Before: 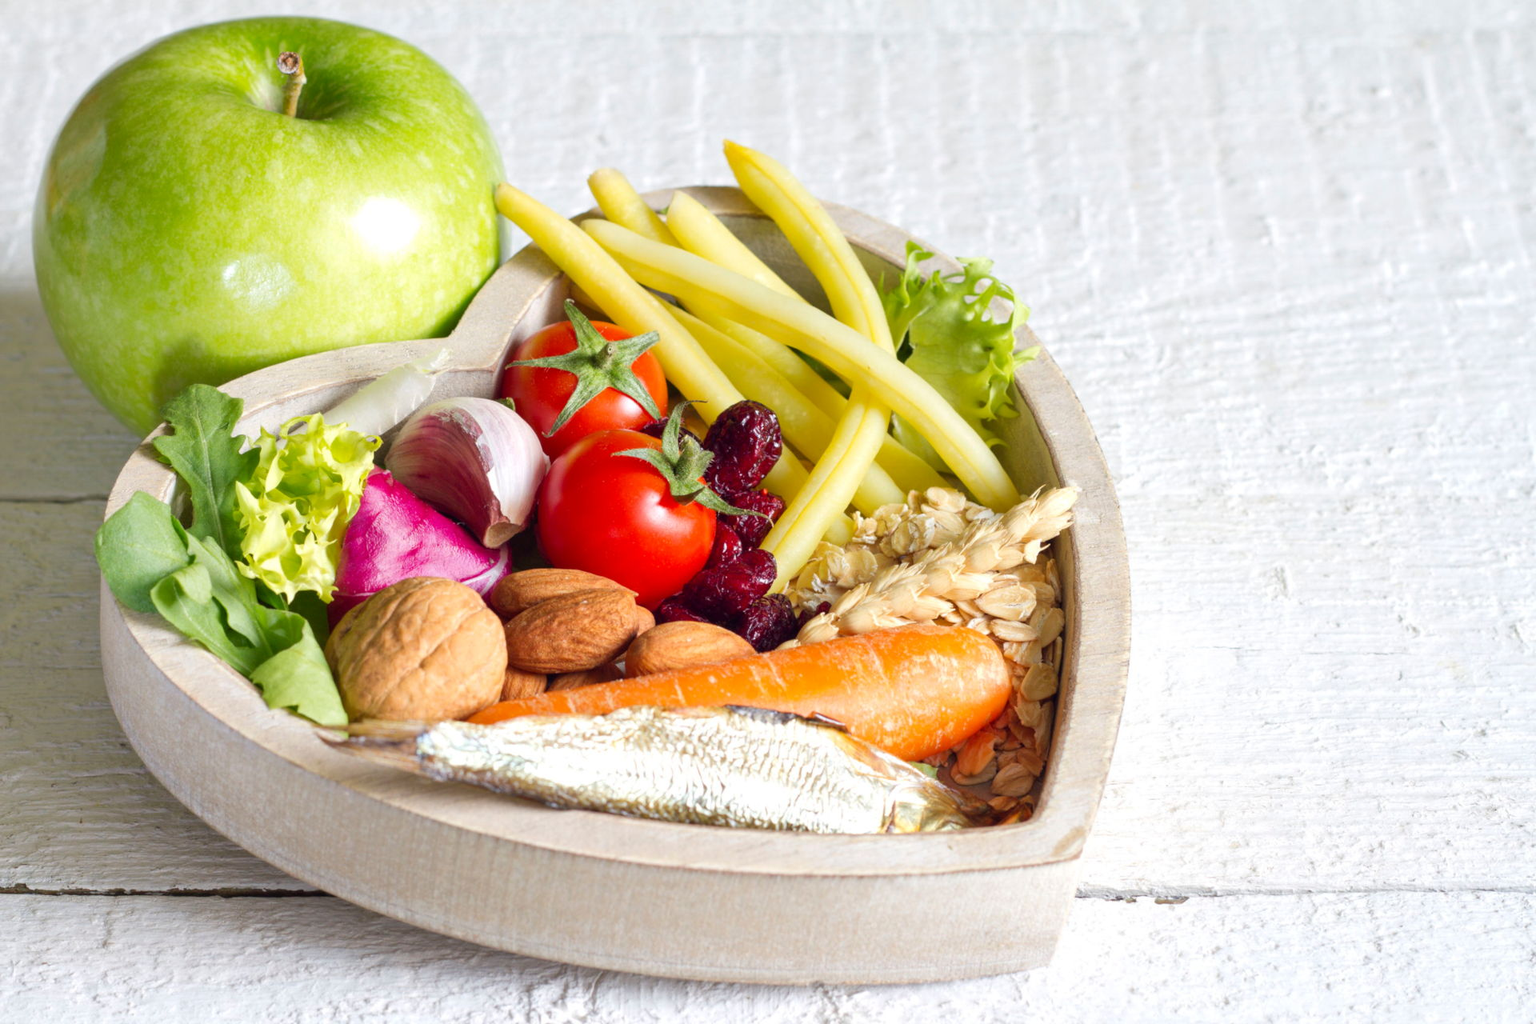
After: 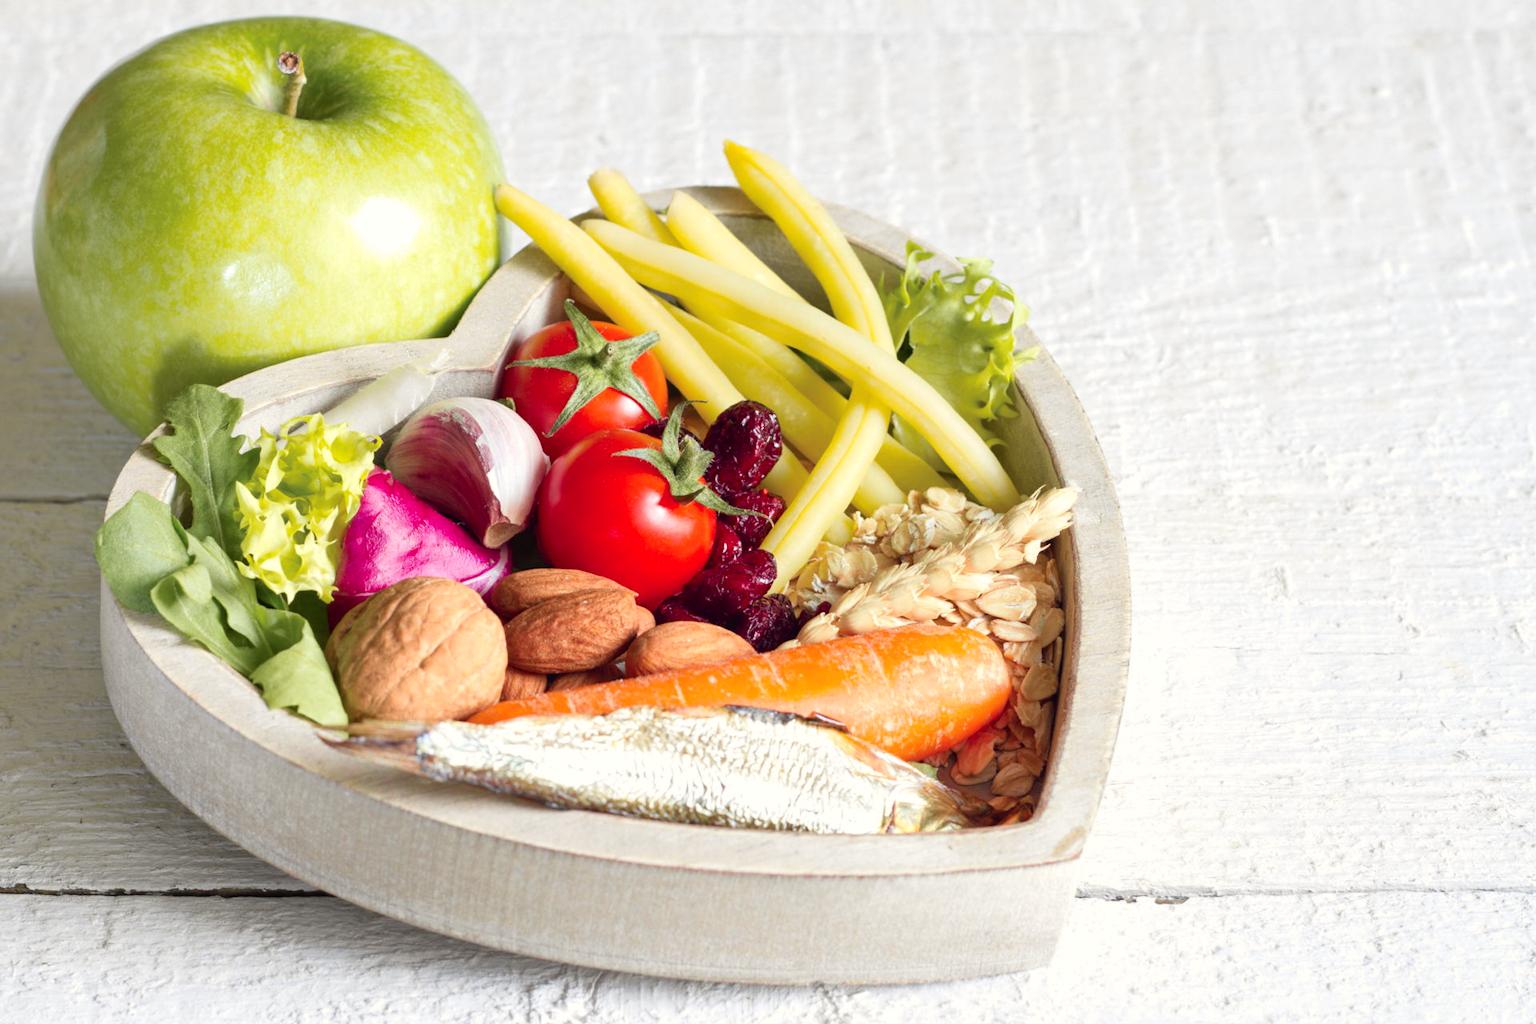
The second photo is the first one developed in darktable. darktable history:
color correction: highlights b* 2.93
tone curve: curves: ch0 [(0, 0.012) (0.056, 0.046) (0.218, 0.213) (0.606, 0.62) (0.82, 0.846) (1, 1)]; ch1 [(0, 0) (0.226, 0.261) (0.403, 0.437) (0.469, 0.472) (0.495, 0.499) (0.514, 0.504) (0.545, 0.555) (0.59, 0.598) (0.714, 0.733) (1, 1)]; ch2 [(0, 0) (0.269, 0.299) (0.459, 0.45) (0.498, 0.499) (0.523, 0.512) (0.568, 0.558) (0.634, 0.617) (0.702, 0.662) (0.781, 0.775) (1, 1)], color space Lab, independent channels, preserve colors none
